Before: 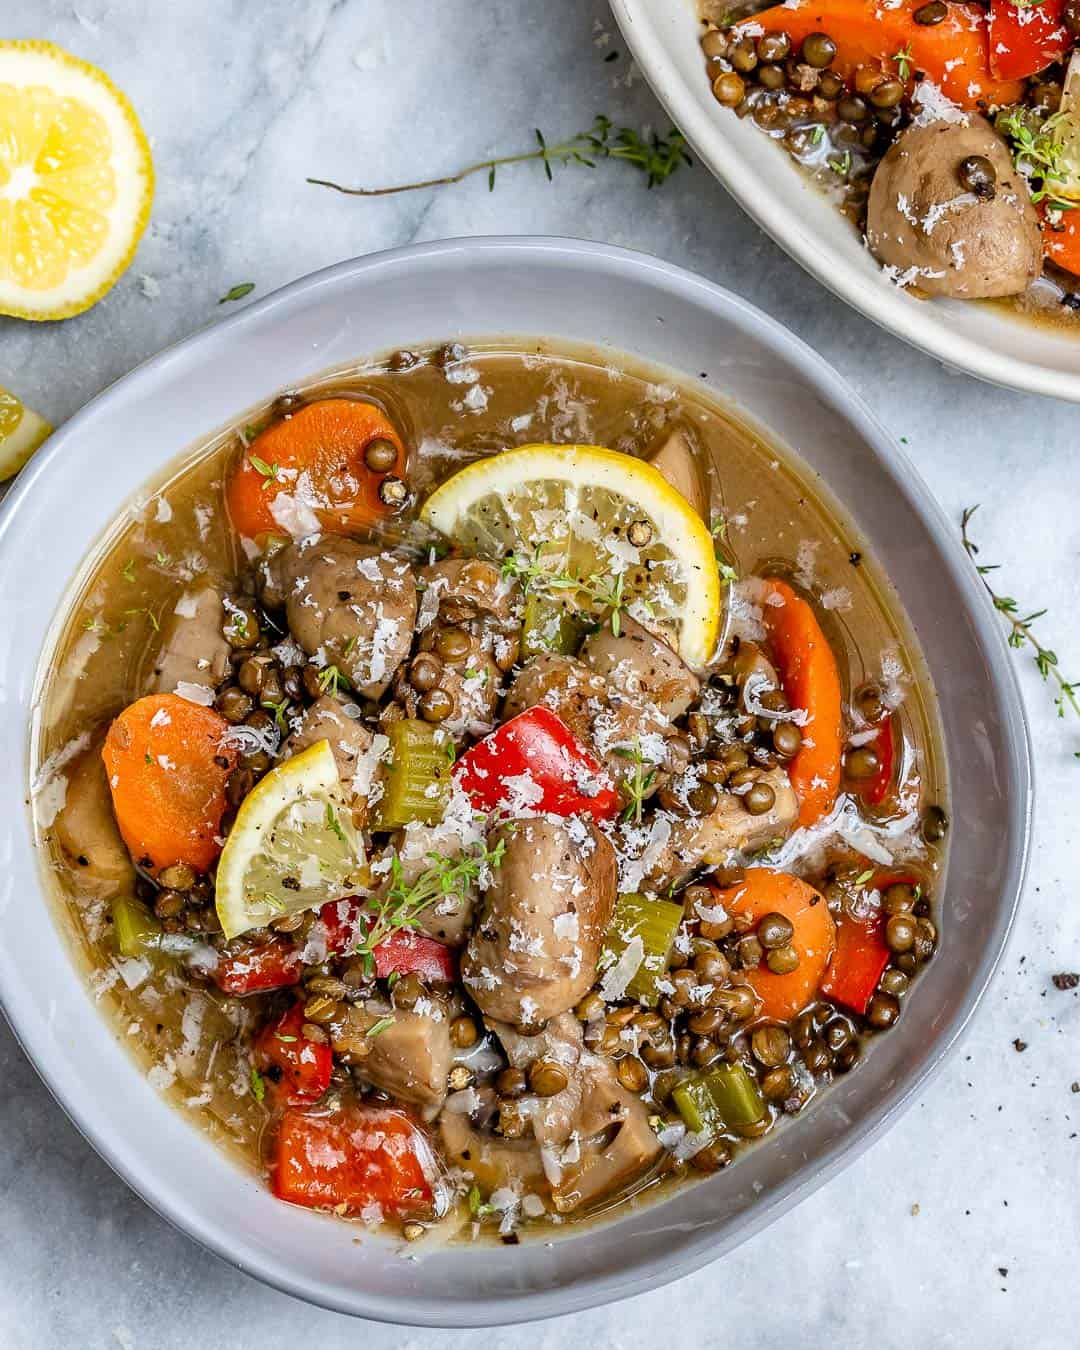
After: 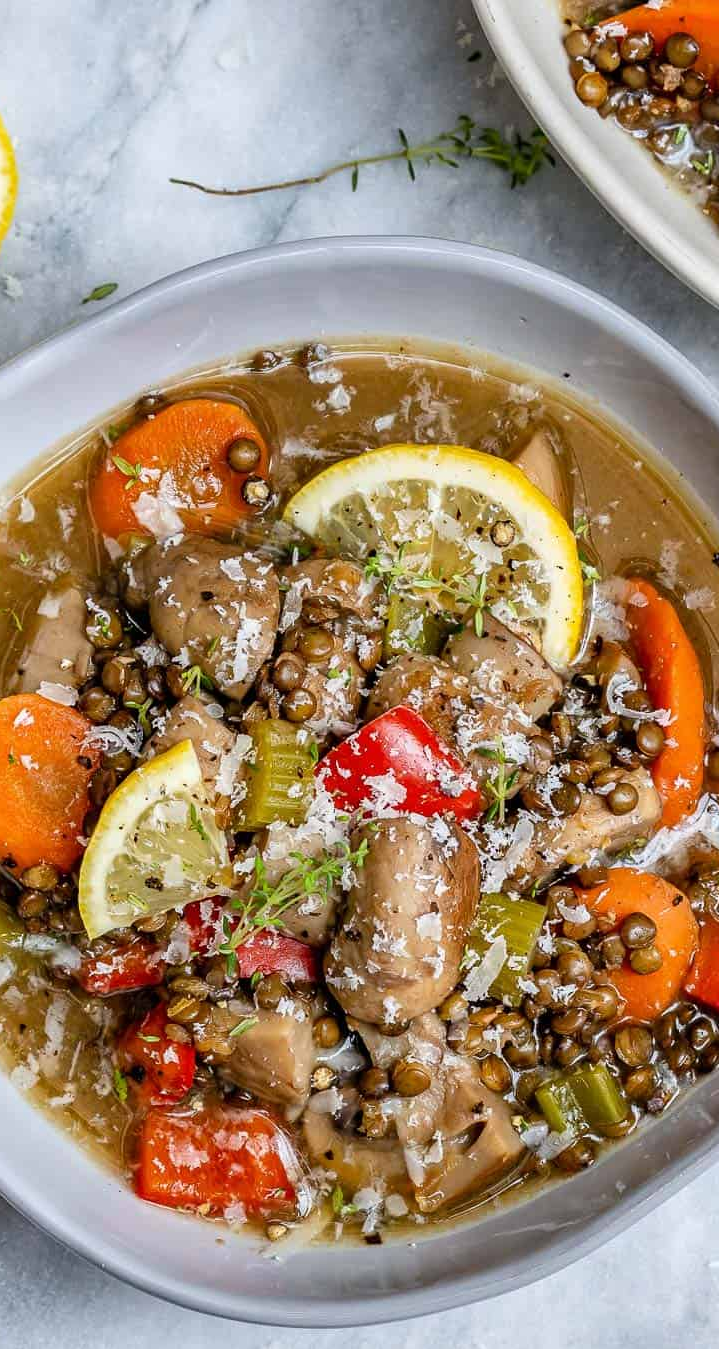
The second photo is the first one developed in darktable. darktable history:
crop and rotate: left 12.725%, right 20.635%
